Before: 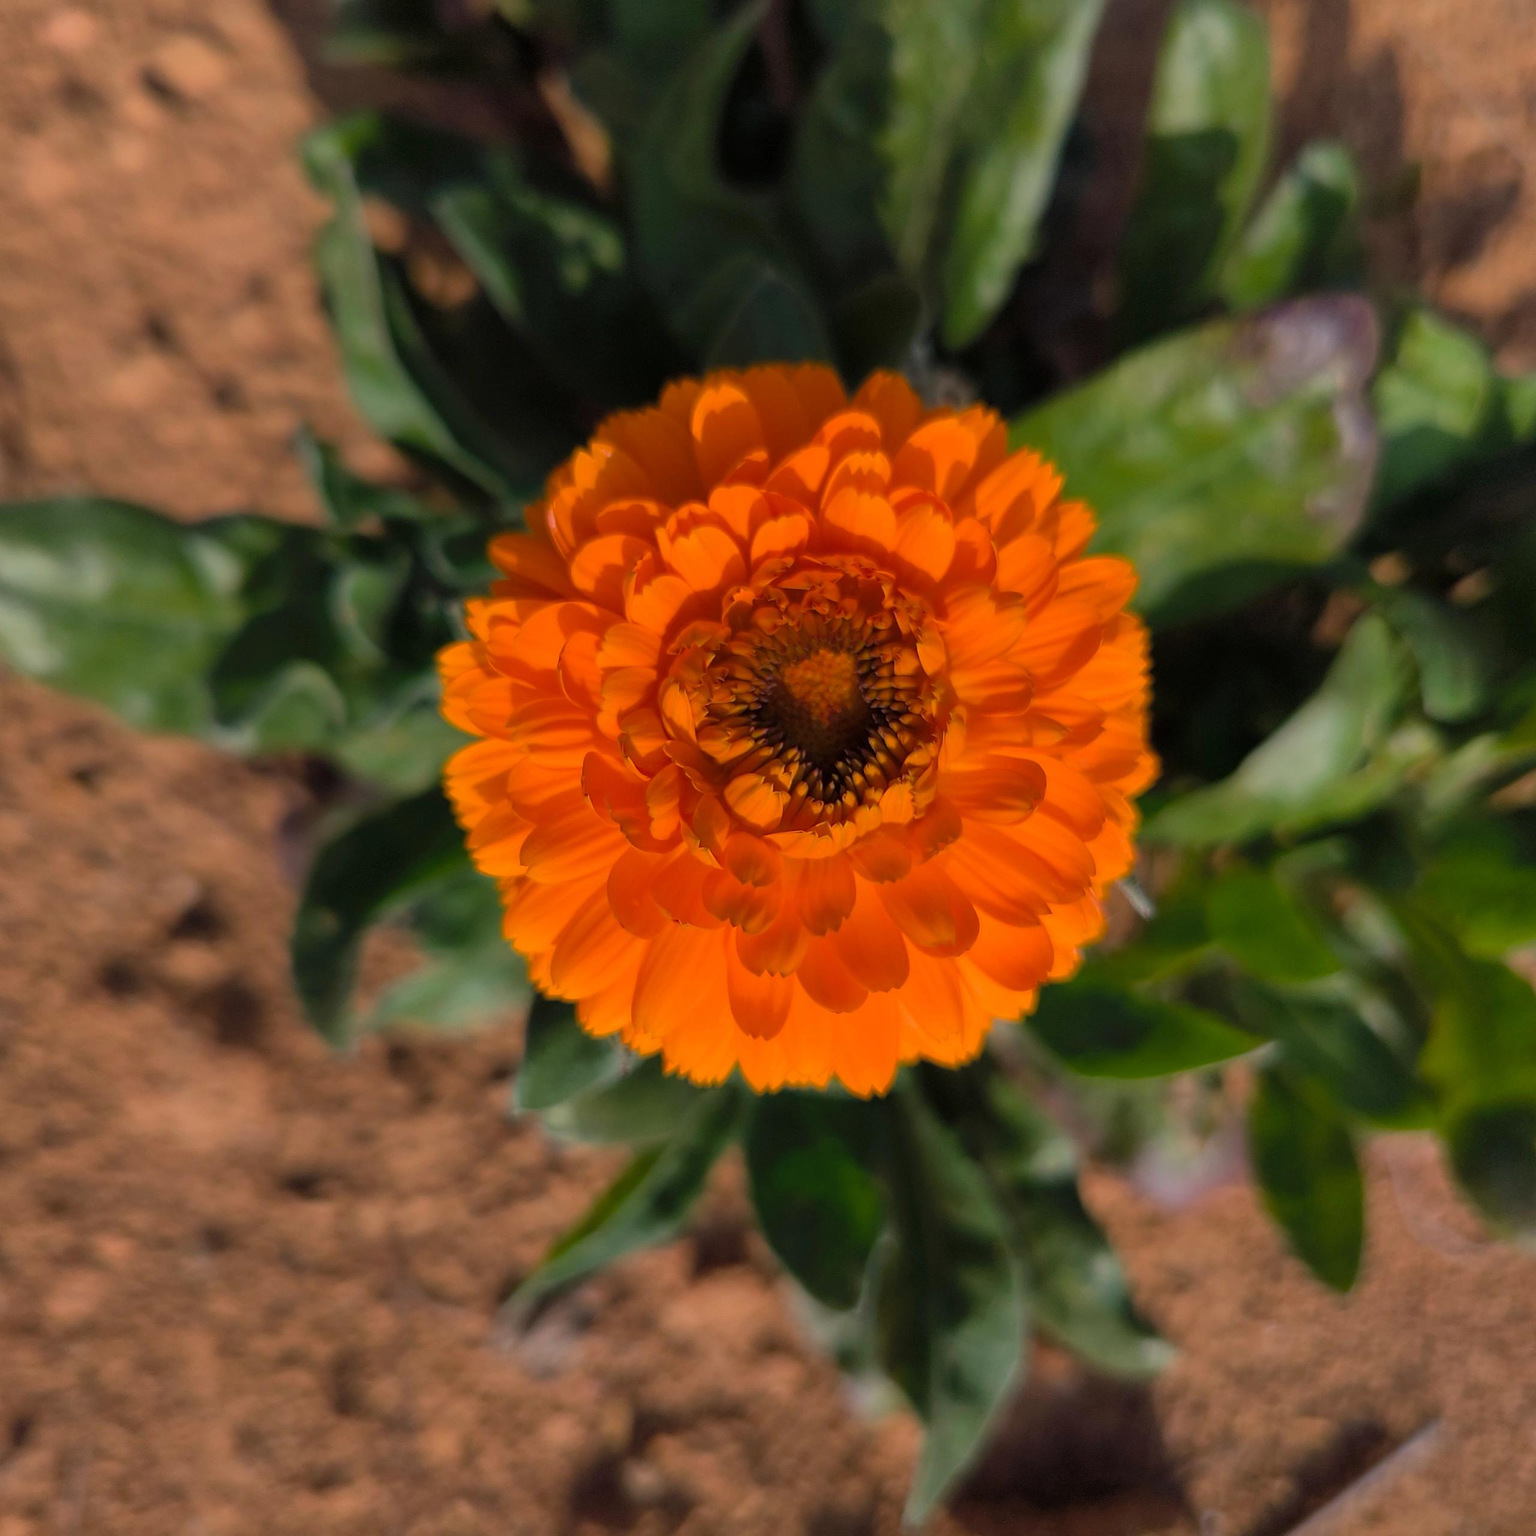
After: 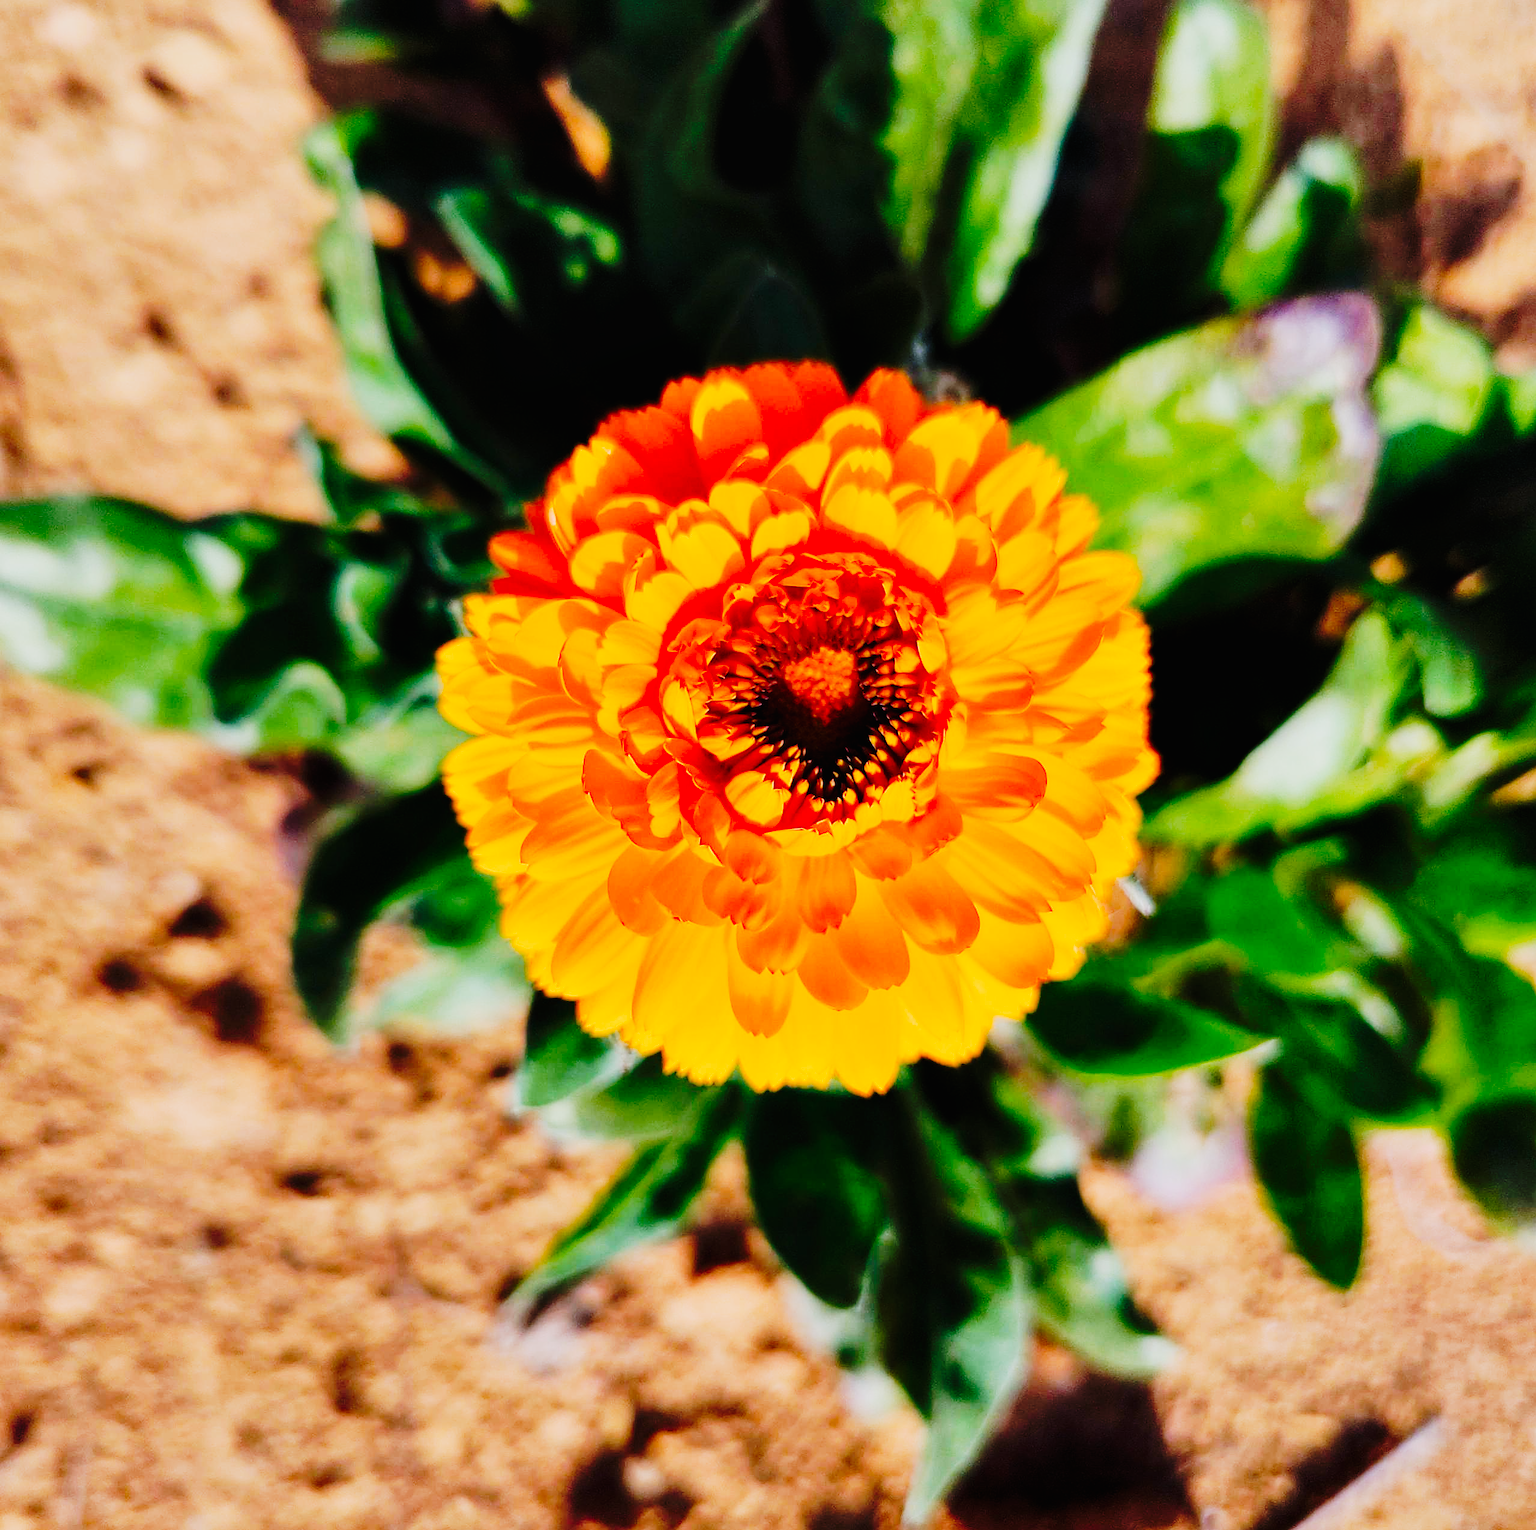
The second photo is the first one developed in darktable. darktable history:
base curve: curves: ch0 [(0, 0) (0.007, 0.004) (0.027, 0.03) (0.046, 0.07) (0.207, 0.54) (0.442, 0.872) (0.673, 0.972) (1, 1)], preserve colors none
sharpen: on, module defaults
exposure: black level correction 0.005, exposure 0.016 EV, compensate highlight preservation false
shadows and highlights: radius 127.74, shadows 30.39, highlights -30.55, low approximation 0.01, soften with gaussian
crop: top 0.217%, bottom 0.154%
tone curve: curves: ch0 [(0, 0.006) (0.184, 0.117) (0.405, 0.46) (0.456, 0.528) (0.634, 0.728) (0.877, 0.89) (0.984, 0.935)]; ch1 [(0, 0) (0.443, 0.43) (0.492, 0.489) (0.566, 0.579) (0.595, 0.625) (0.608, 0.667) (0.65, 0.729) (1, 1)]; ch2 [(0, 0) (0.33, 0.301) (0.421, 0.443) (0.447, 0.489) (0.495, 0.505) (0.537, 0.583) (0.586, 0.591) (0.663, 0.686) (1, 1)], preserve colors none
color calibration: x 0.371, y 0.377, temperature 4298.84 K
